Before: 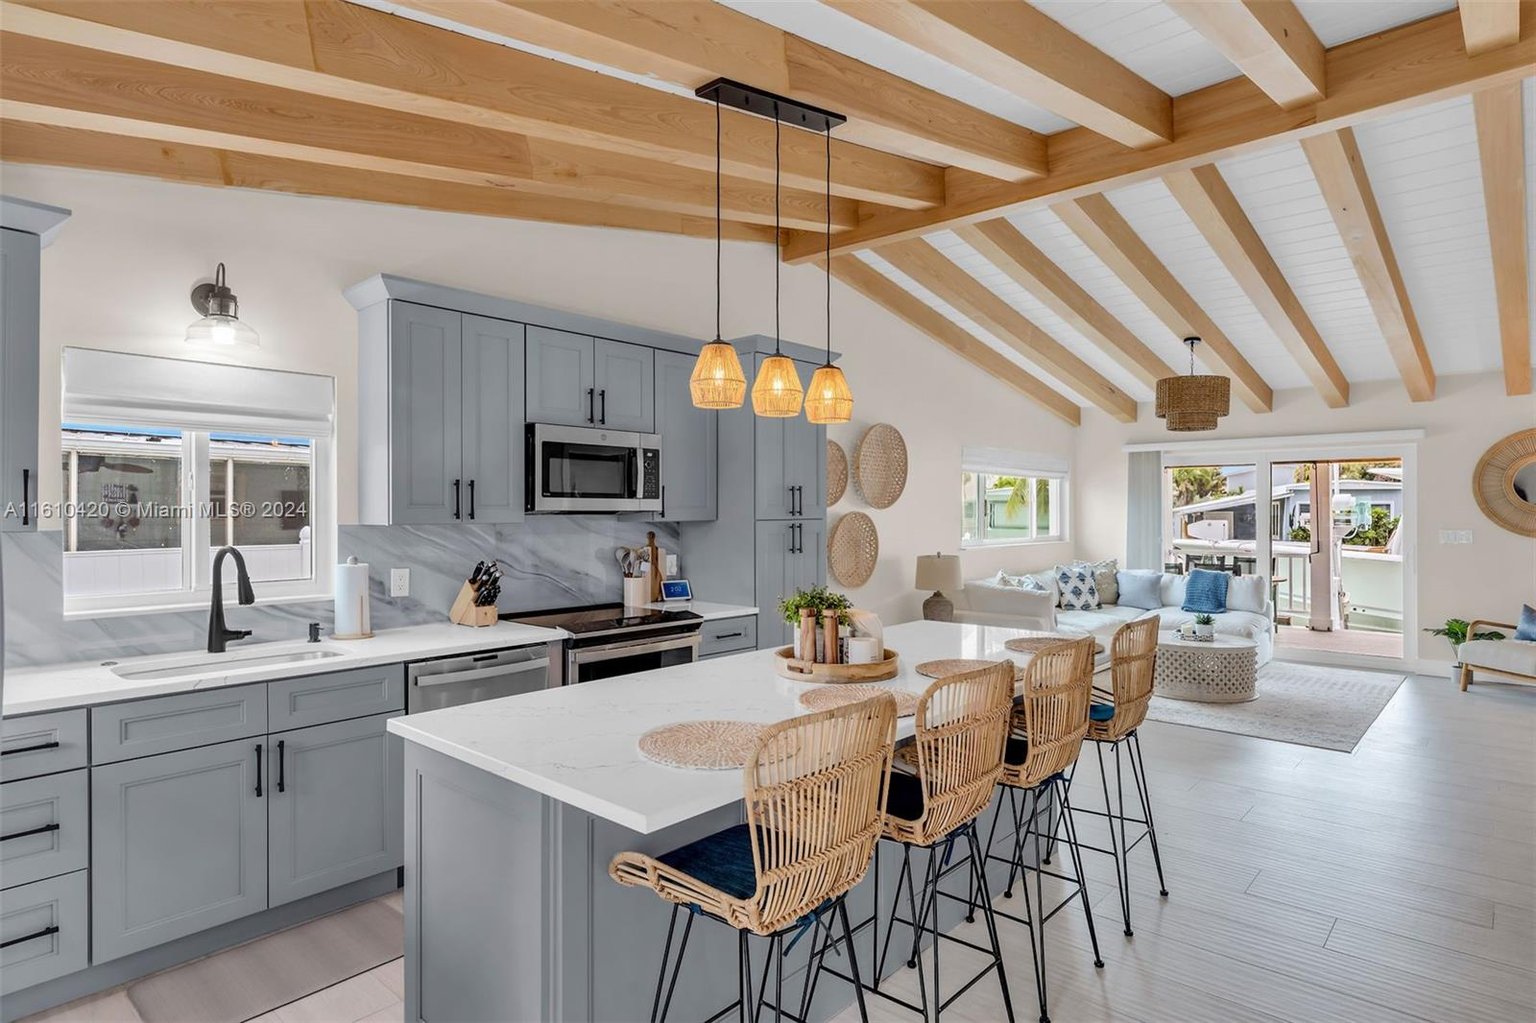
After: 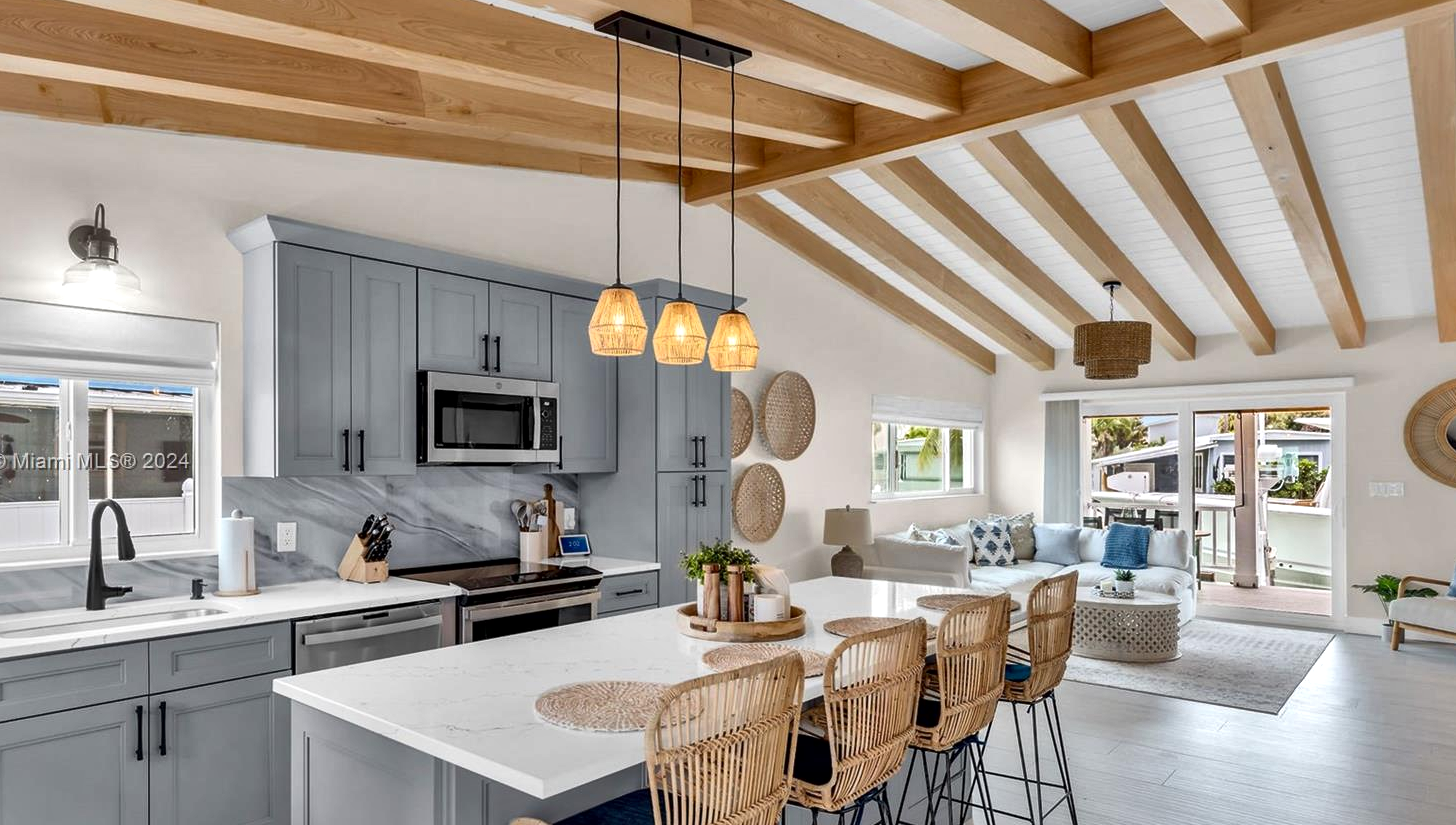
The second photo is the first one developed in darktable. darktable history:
crop: left 8.155%, top 6.611%, bottom 15.385%
local contrast: mode bilateral grid, contrast 20, coarseness 50, detail 171%, midtone range 0.2
